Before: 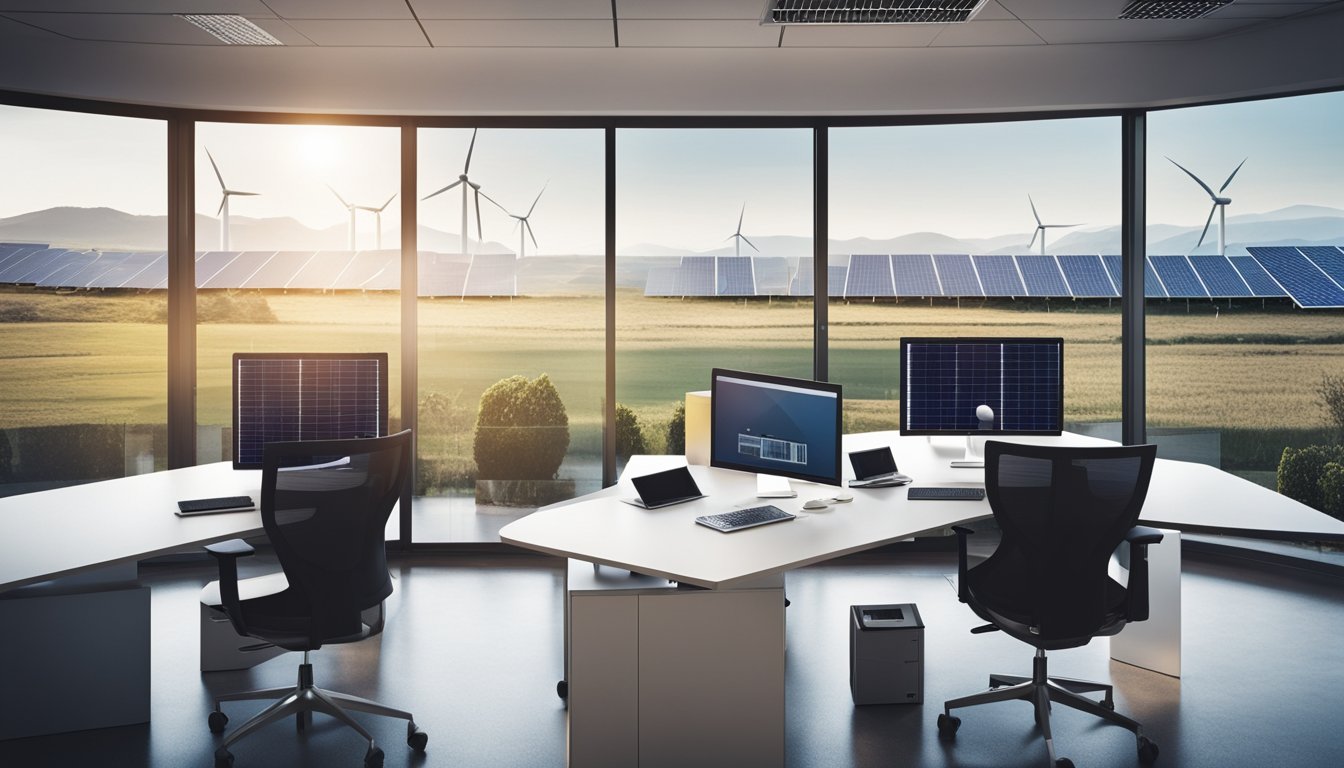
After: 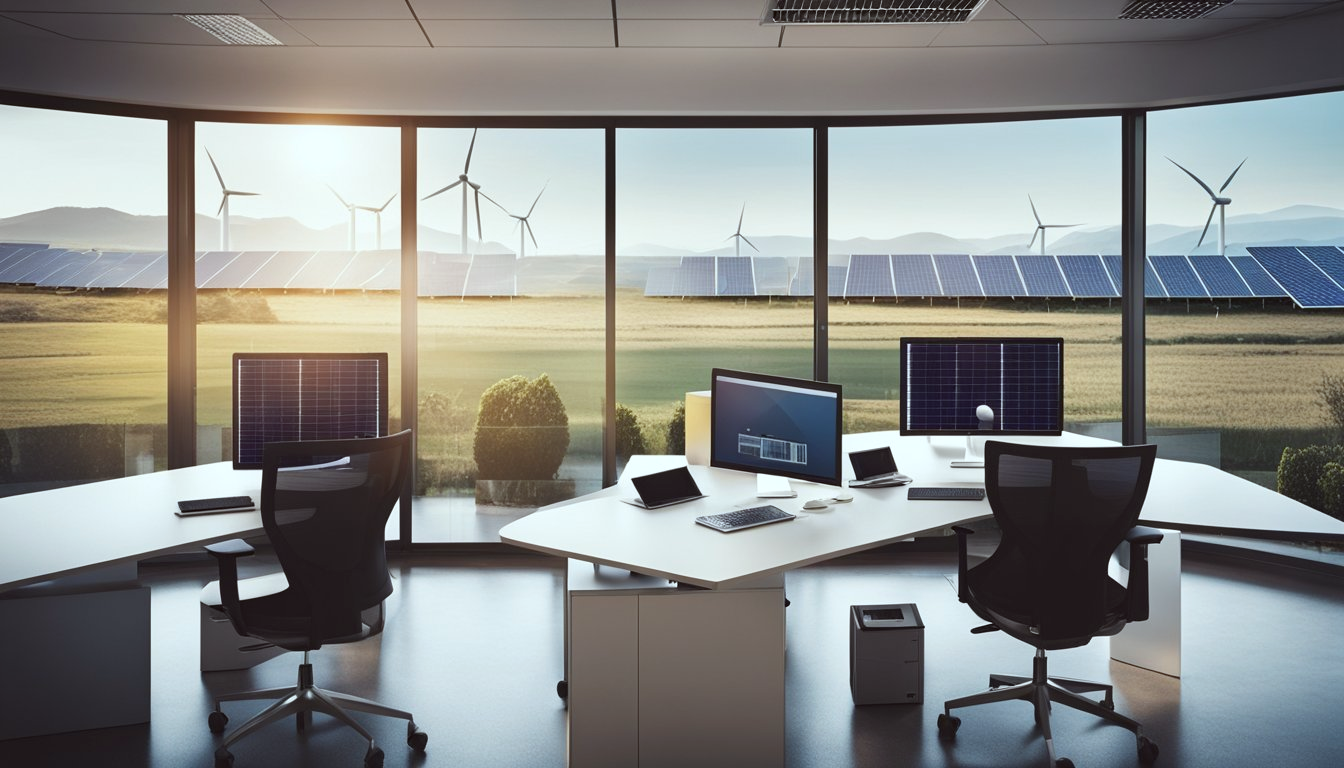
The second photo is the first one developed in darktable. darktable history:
color correction: highlights a* -4.98, highlights b* -3.76, shadows a* 3.83, shadows b* 4.08
